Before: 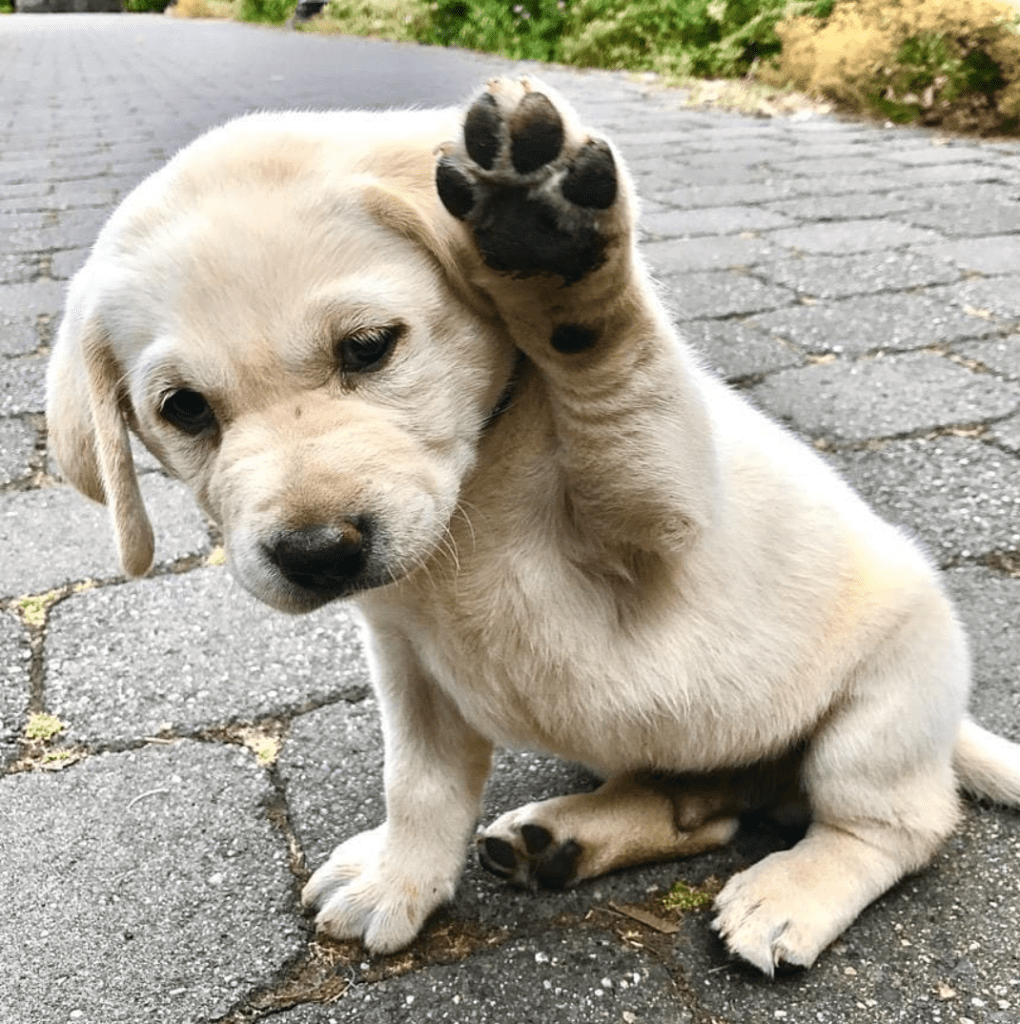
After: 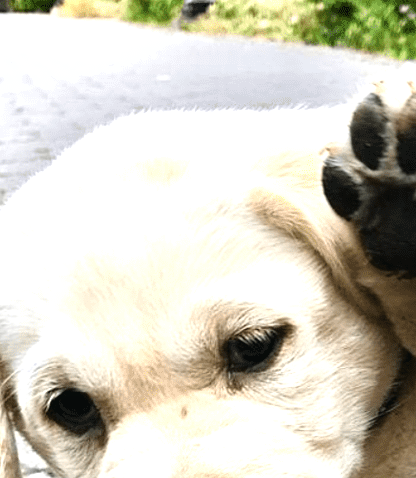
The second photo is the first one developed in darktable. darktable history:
tone equalizer: -8 EV -0.773 EV, -7 EV -0.73 EV, -6 EV -0.565 EV, -5 EV -0.404 EV, -3 EV 0.403 EV, -2 EV 0.6 EV, -1 EV 0.676 EV, +0 EV 0.746 EV
crop and rotate: left 11.186%, top 0.082%, right 47.953%, bottom 53.187%
